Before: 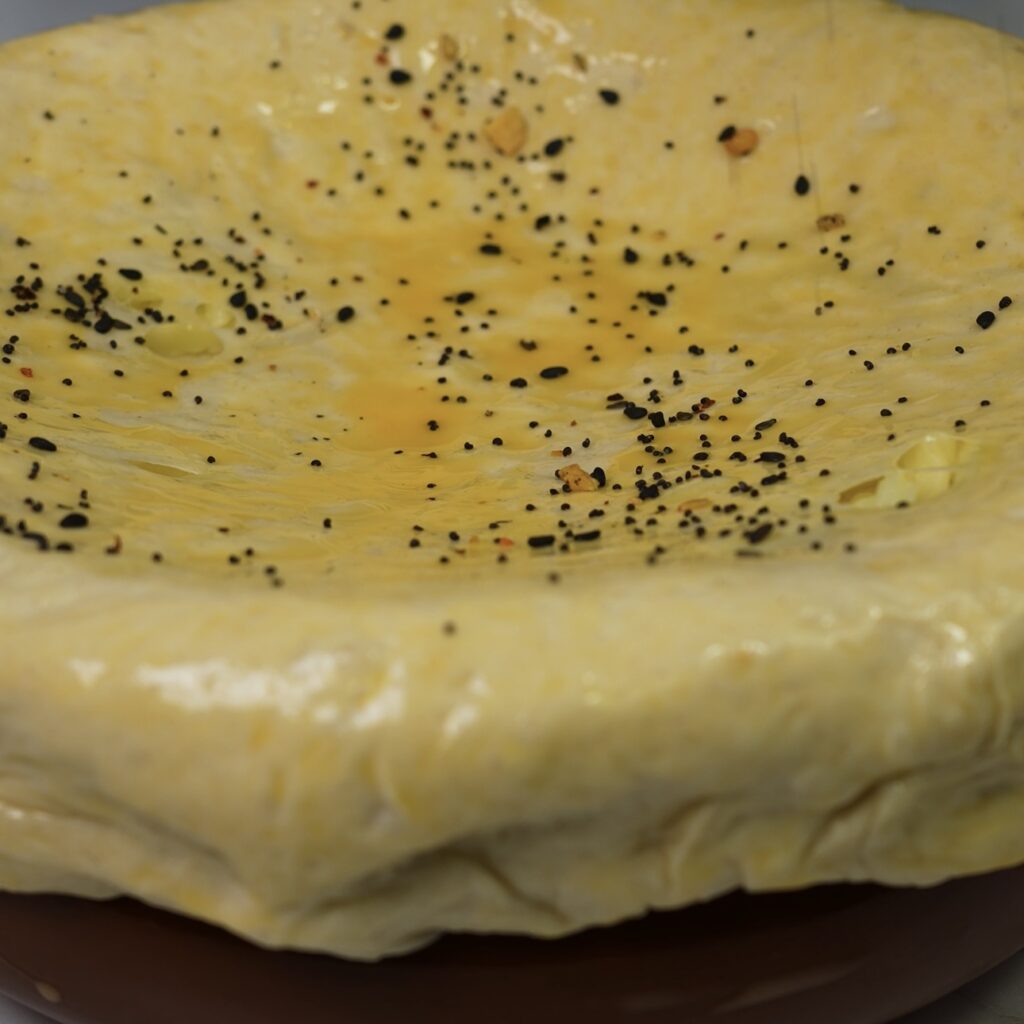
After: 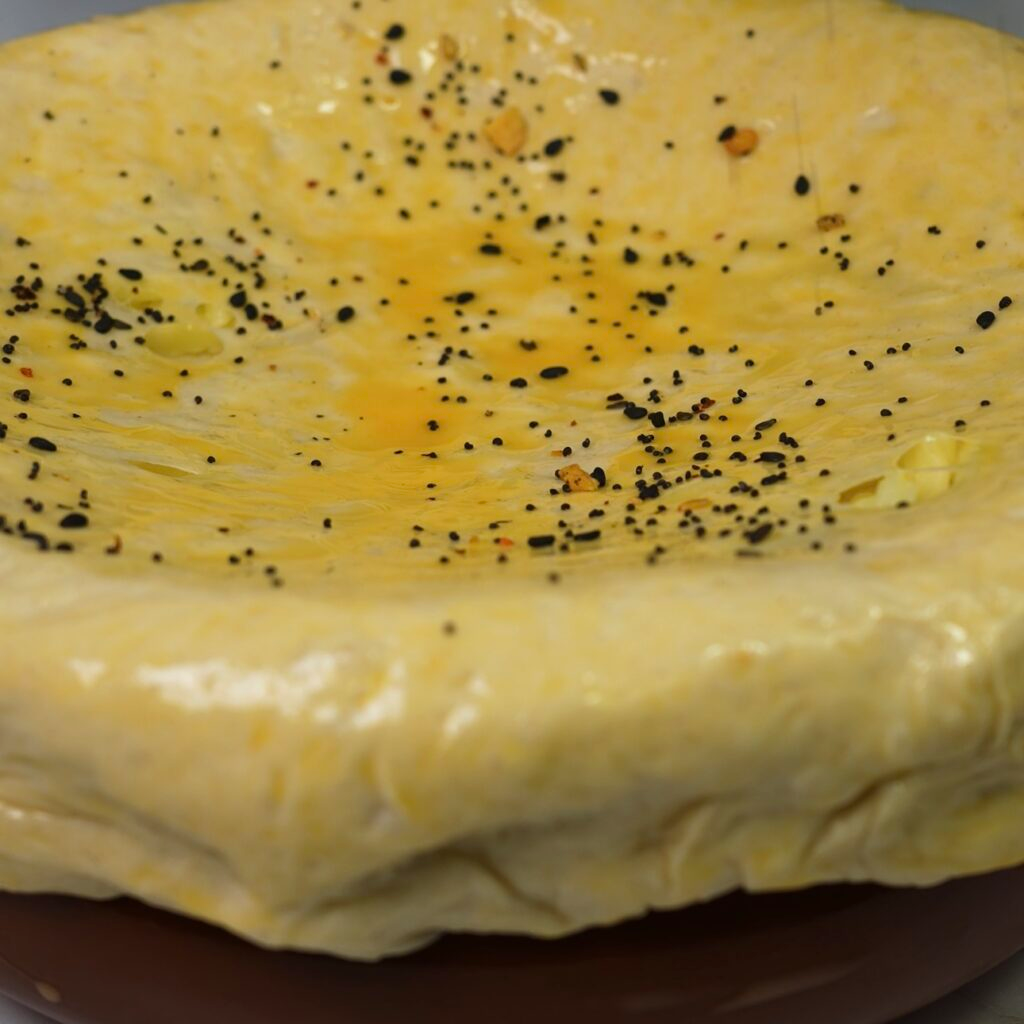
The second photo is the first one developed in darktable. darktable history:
tone equalizer: edges refinement/feathering 500, mask exposure compensation -1.57 EV, preserve details no
exposure: black level correction 0, exposure 0.2 EV, compensate exposure bias true, compensate highlight preservation false
